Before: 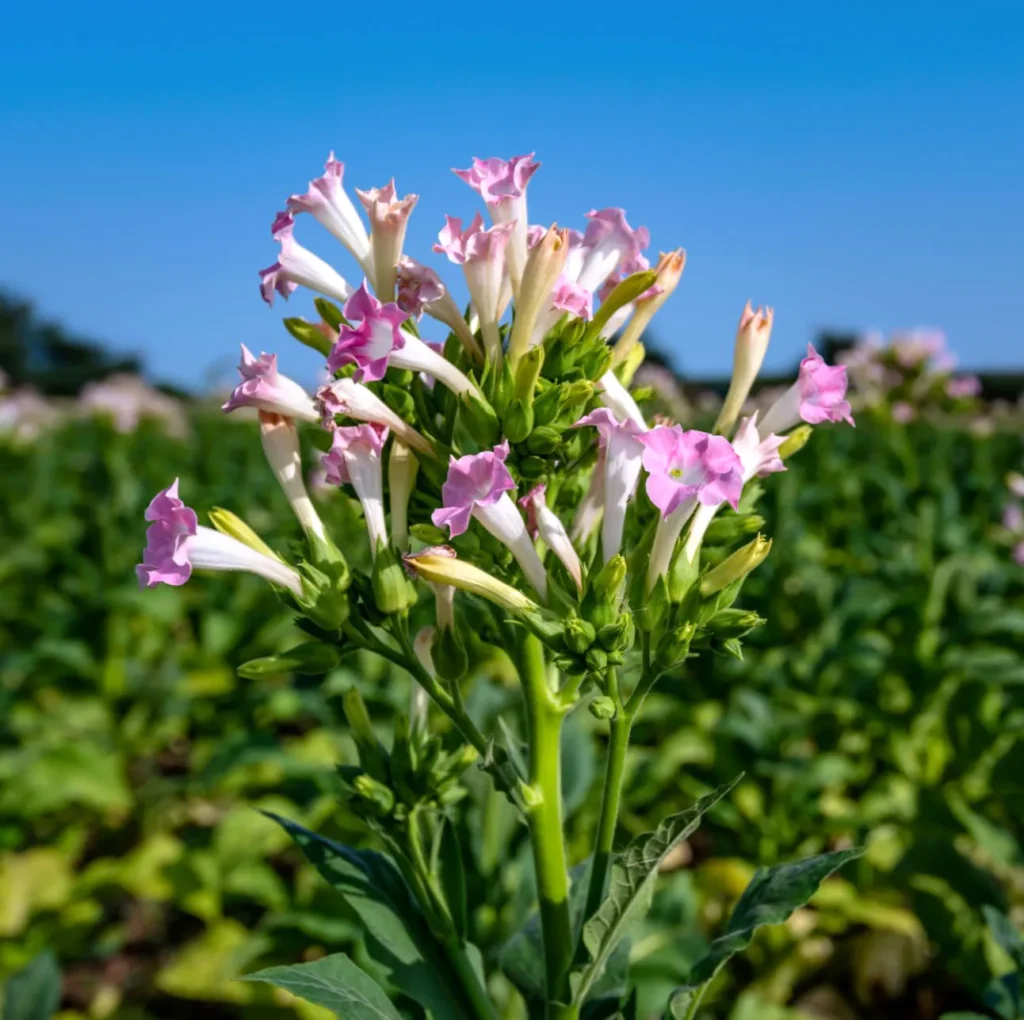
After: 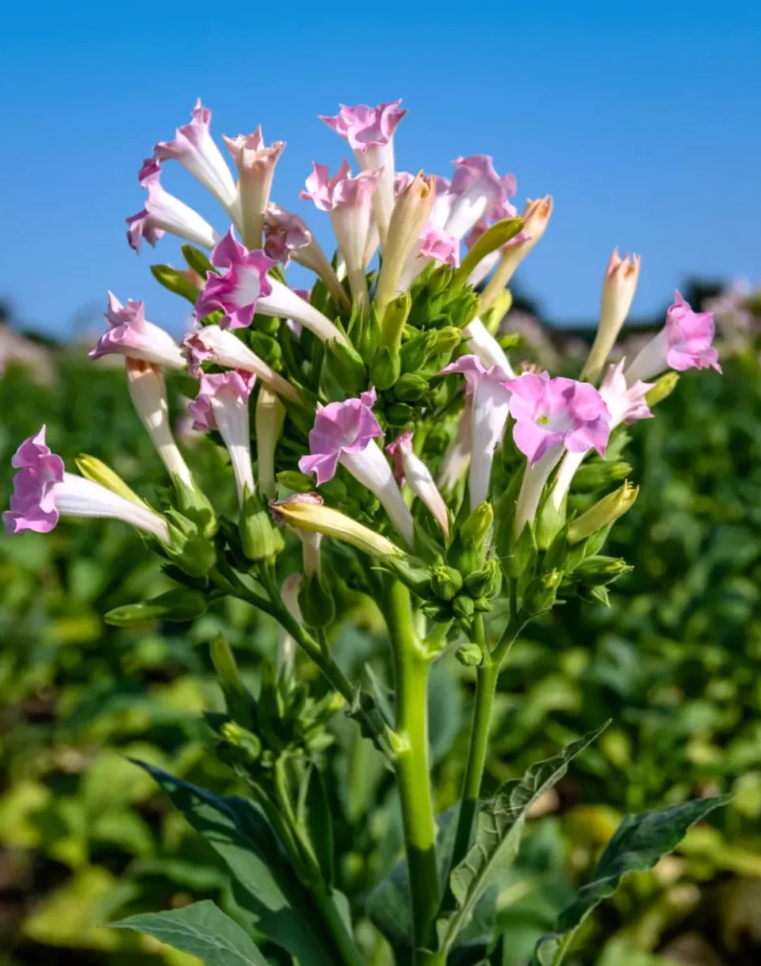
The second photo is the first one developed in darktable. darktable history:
crop and rotate: left 13.055%, top 5.241%, right 12.625%
